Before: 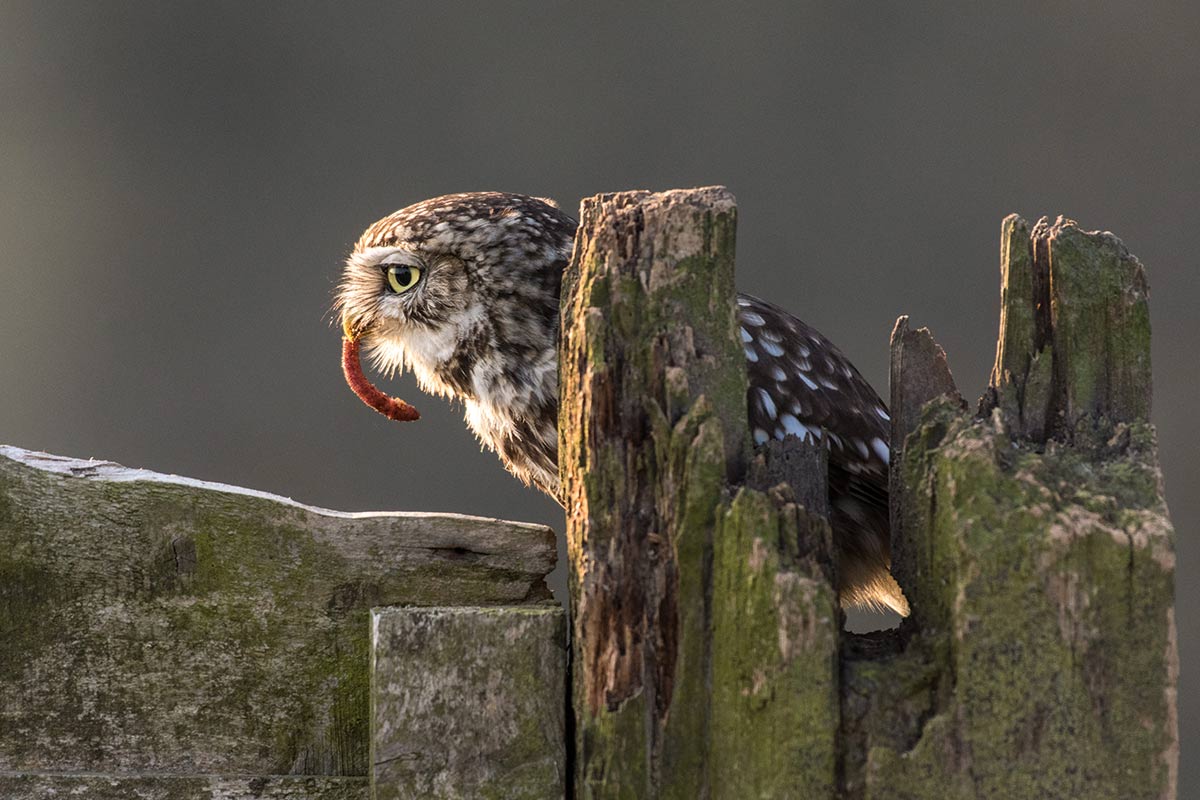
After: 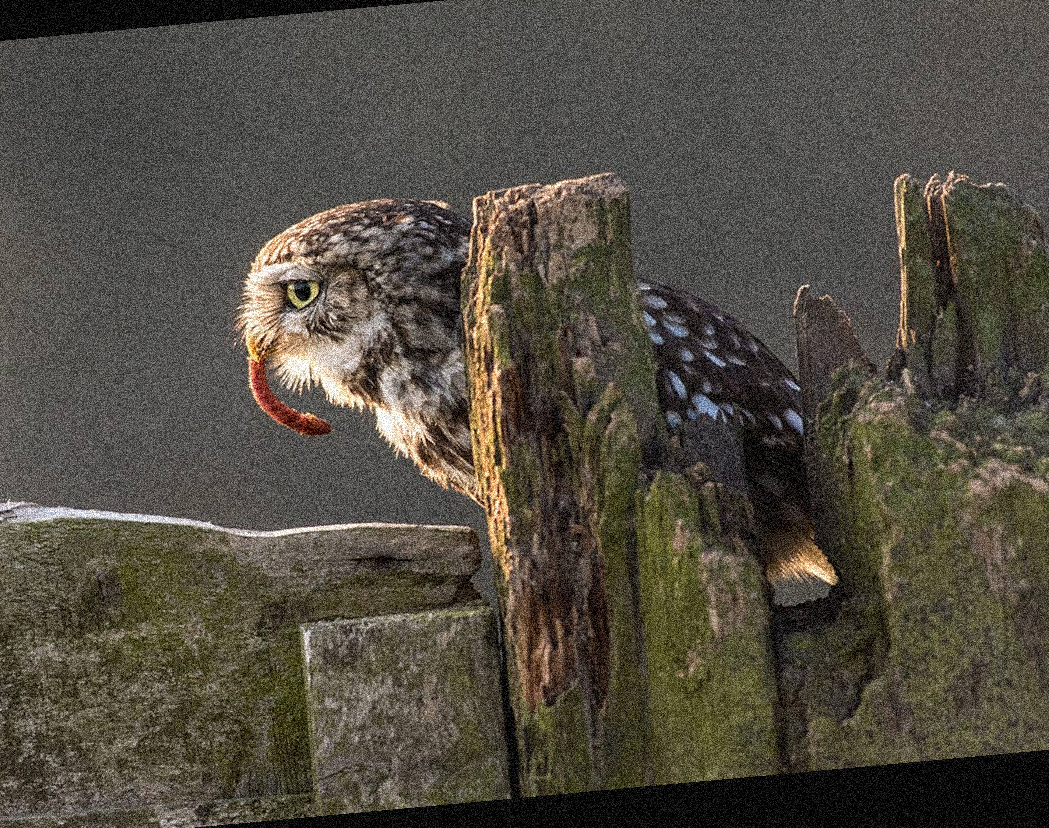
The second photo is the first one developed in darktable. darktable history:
grain: coarseness 3.75 ISO, strength 100%, mid-tones bias 0%
crop: left 9.807%, top 6.259%, right 7.334%, bottom 2.177%
rotate and perspective: rotation -5.2°, automatic cropping off
